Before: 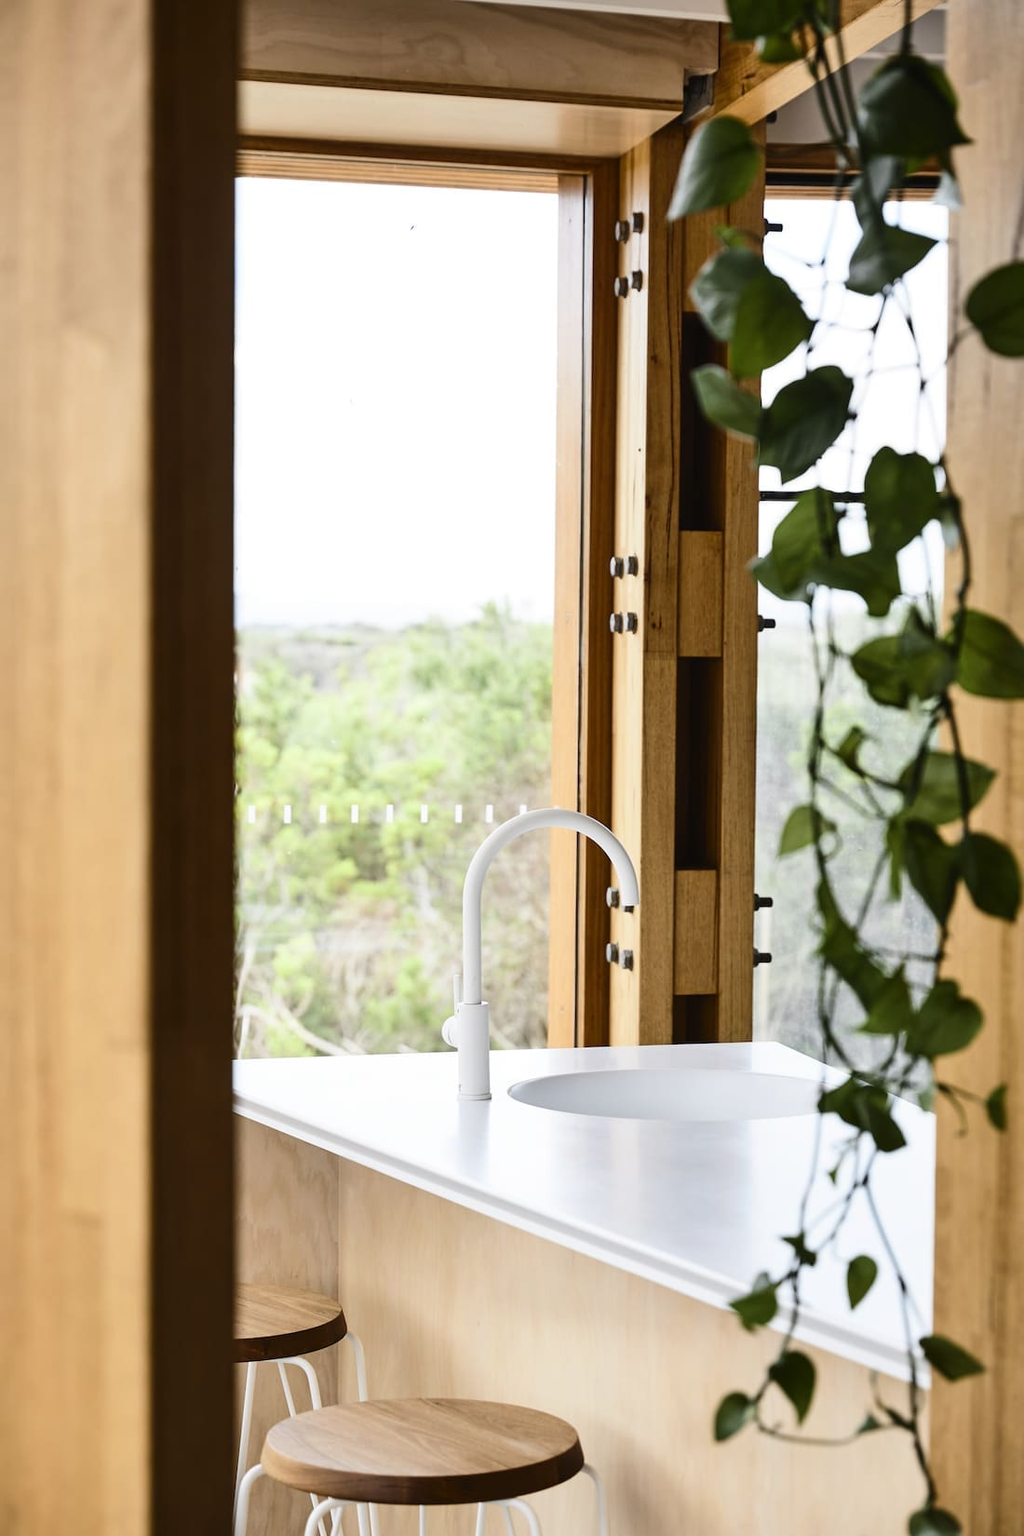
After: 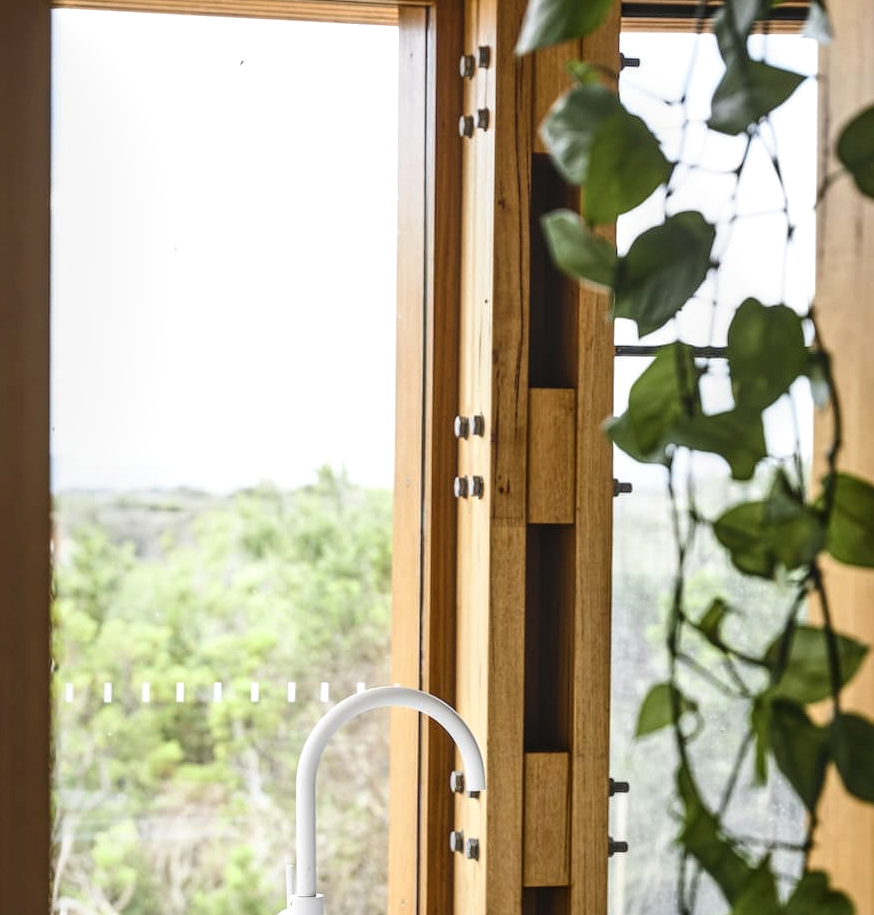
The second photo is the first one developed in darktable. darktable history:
exposure: exposure 0.255 EV, compensate exposure bias true, compensate highlight preservation false
crop: left 18.348%, top 11.071%, right 2.166%, bottom 33.418%
local contrast: highlights 3%, shadows 7%, detail 133%
